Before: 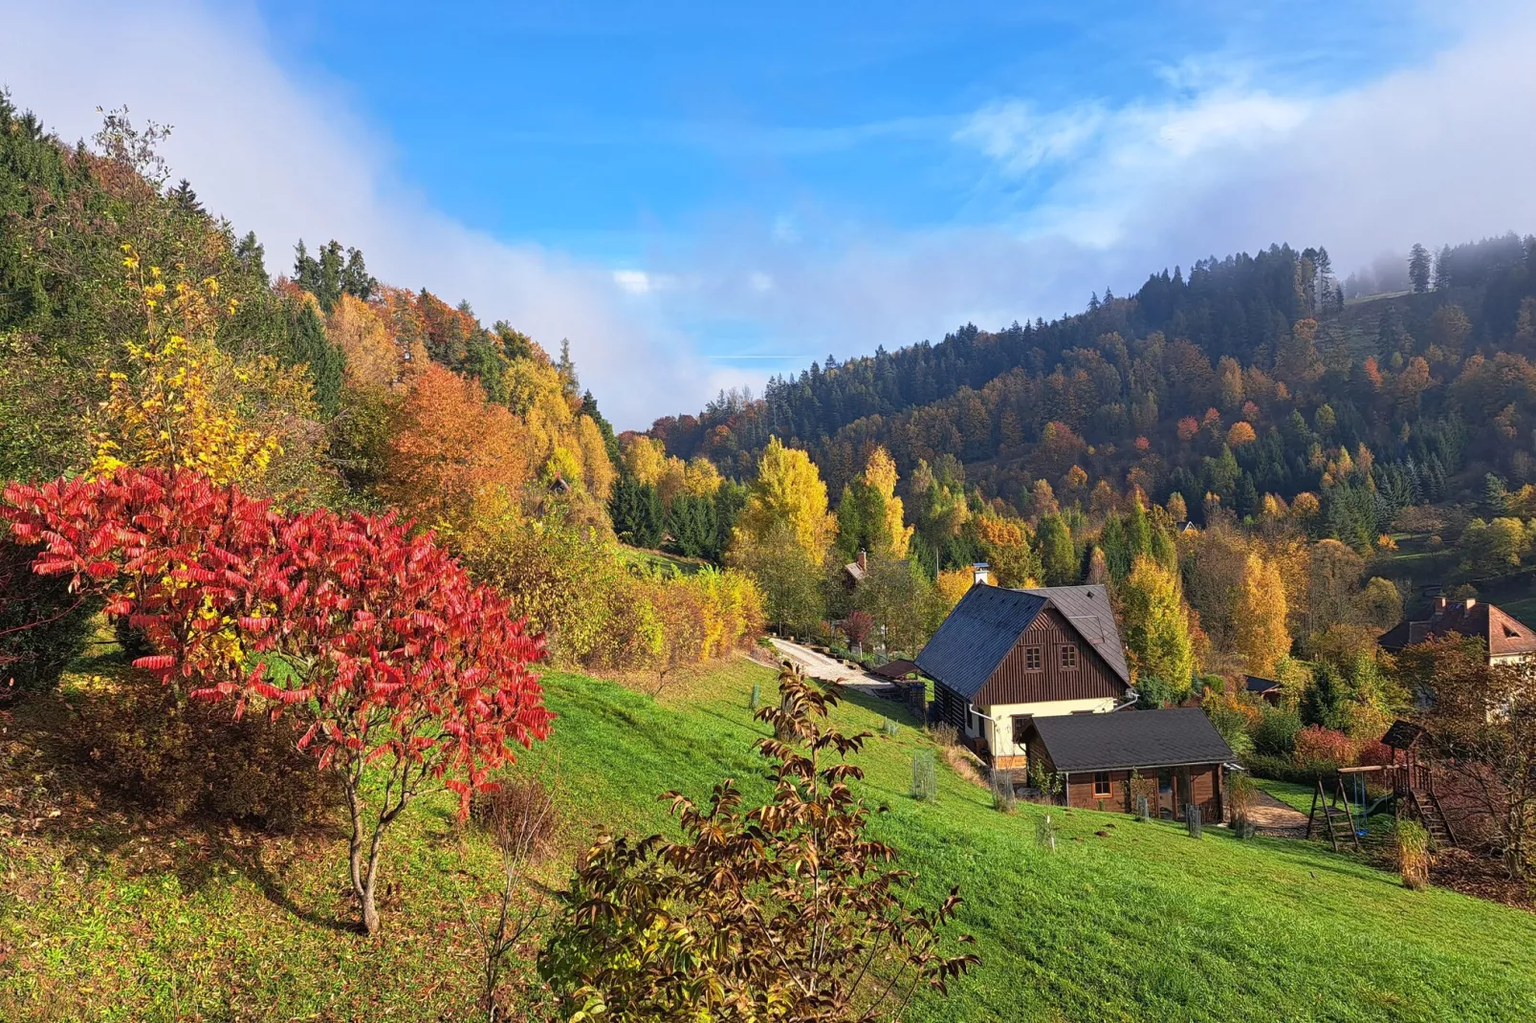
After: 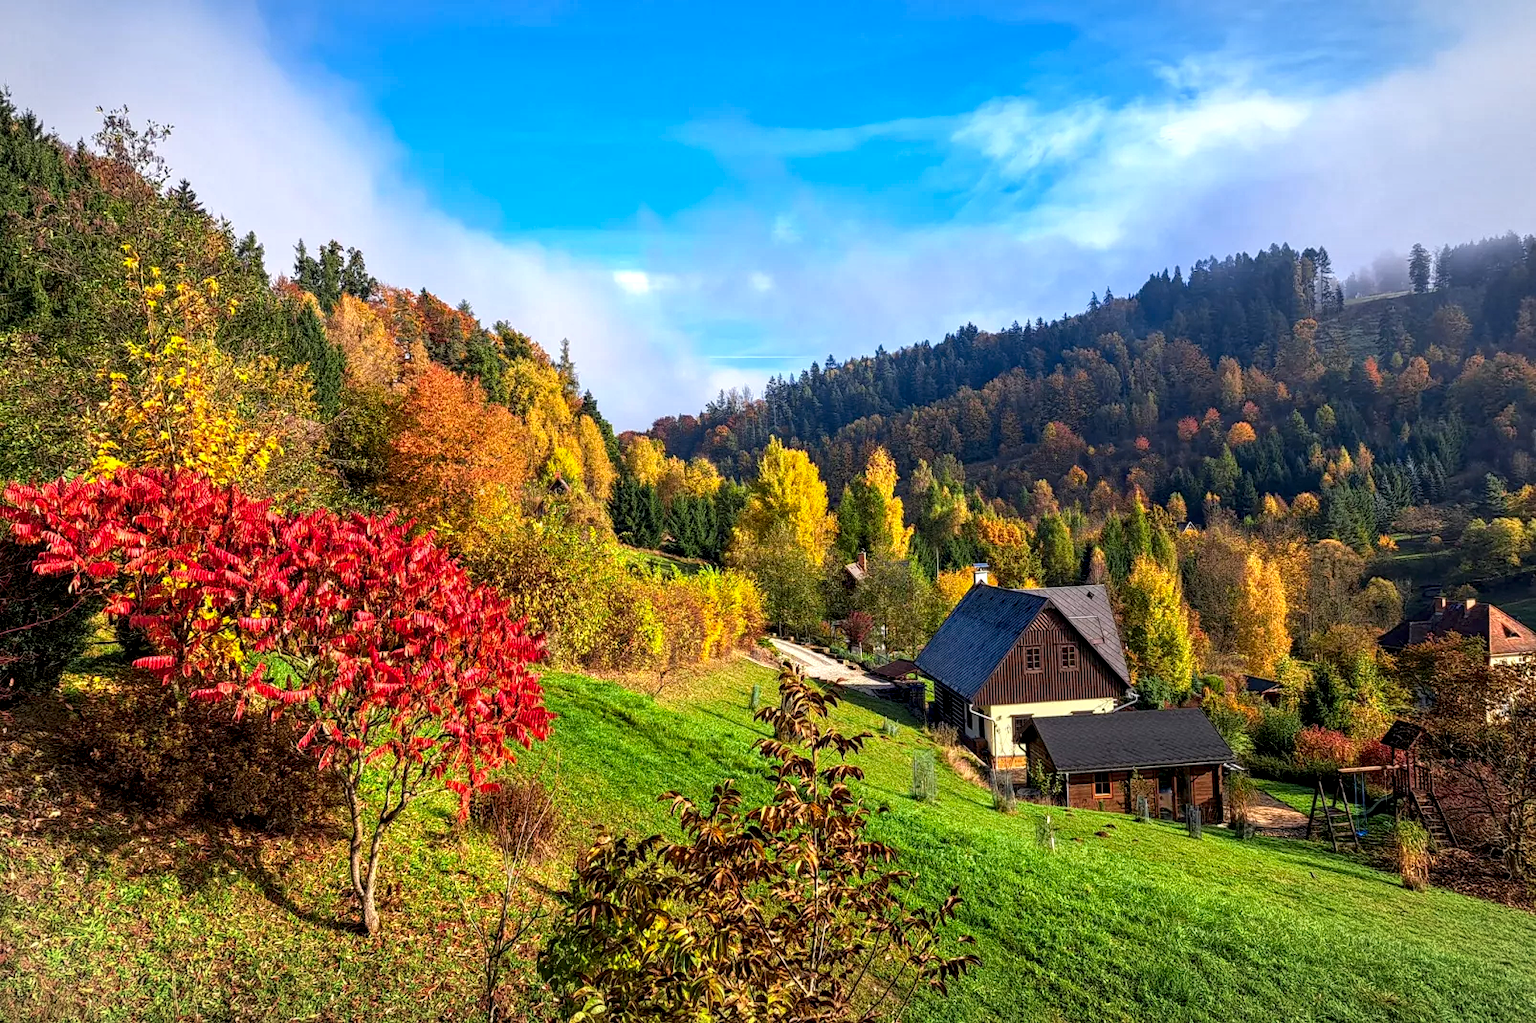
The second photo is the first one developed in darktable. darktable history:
color correction: highlights b* -0.029, saturation 1.3
local contrast: highlights 60%, shadows 60%, detail 160%
vignetting: fall-off start 99.1%, fall-off radius 101.13%, width/height ratio 1.424
